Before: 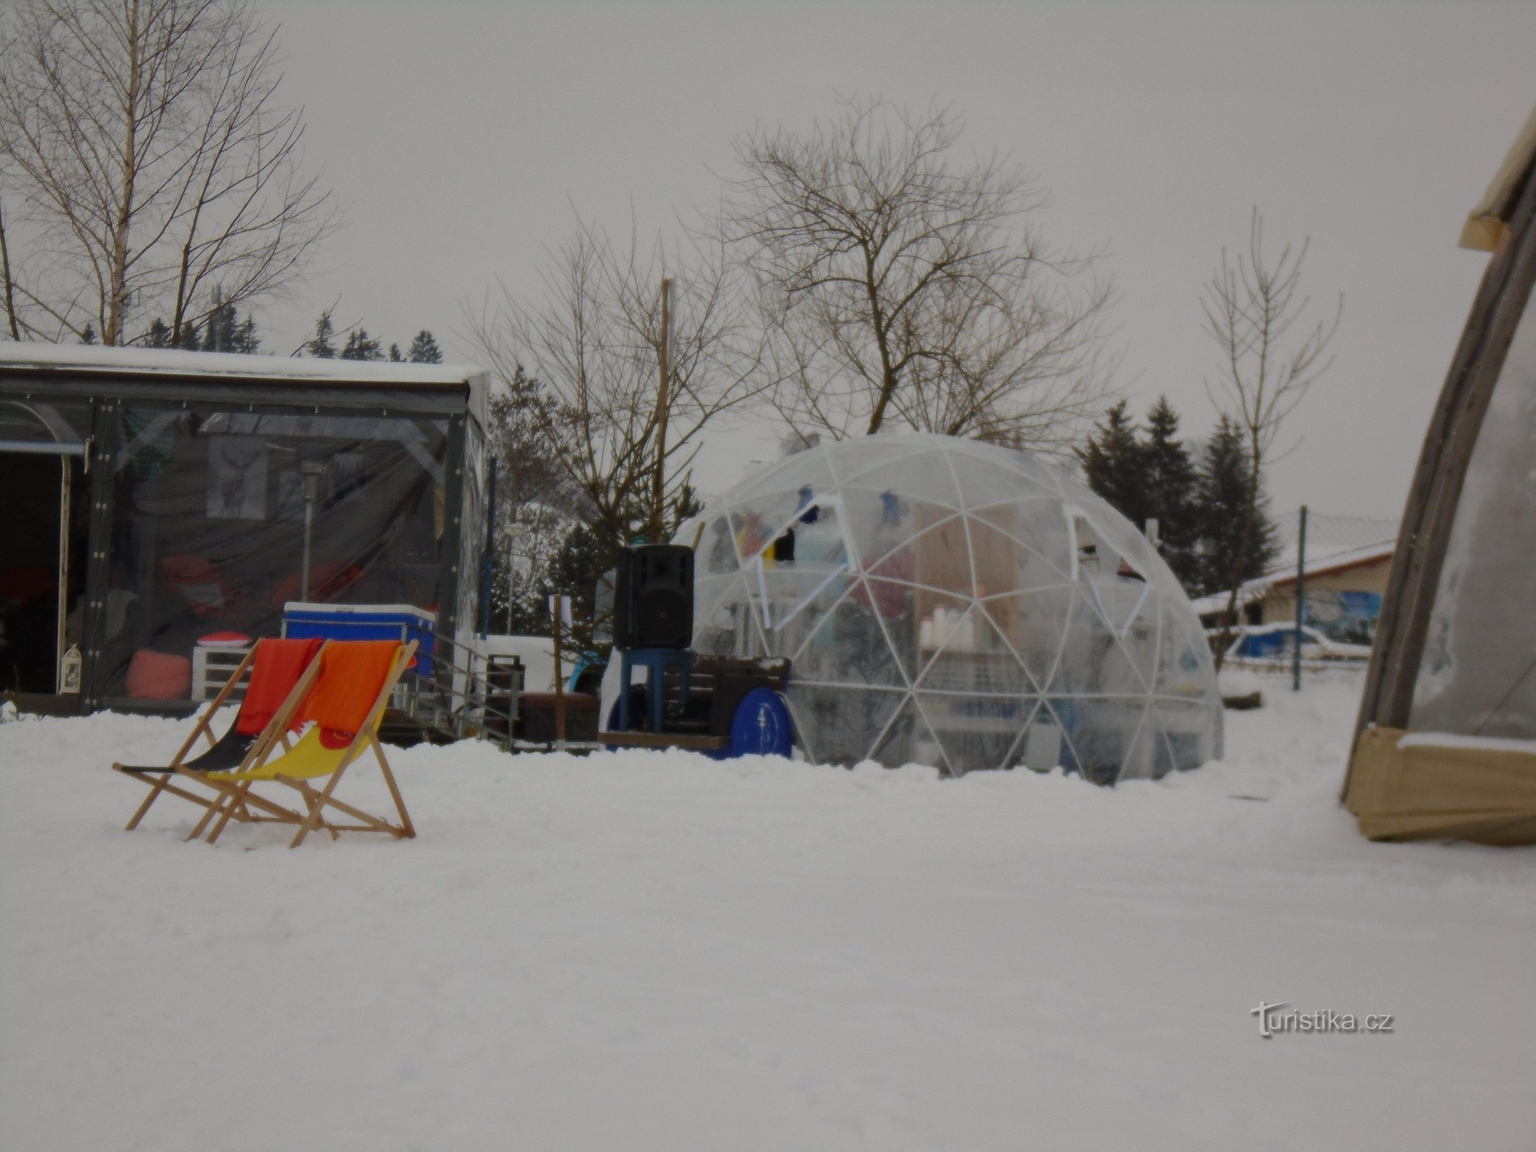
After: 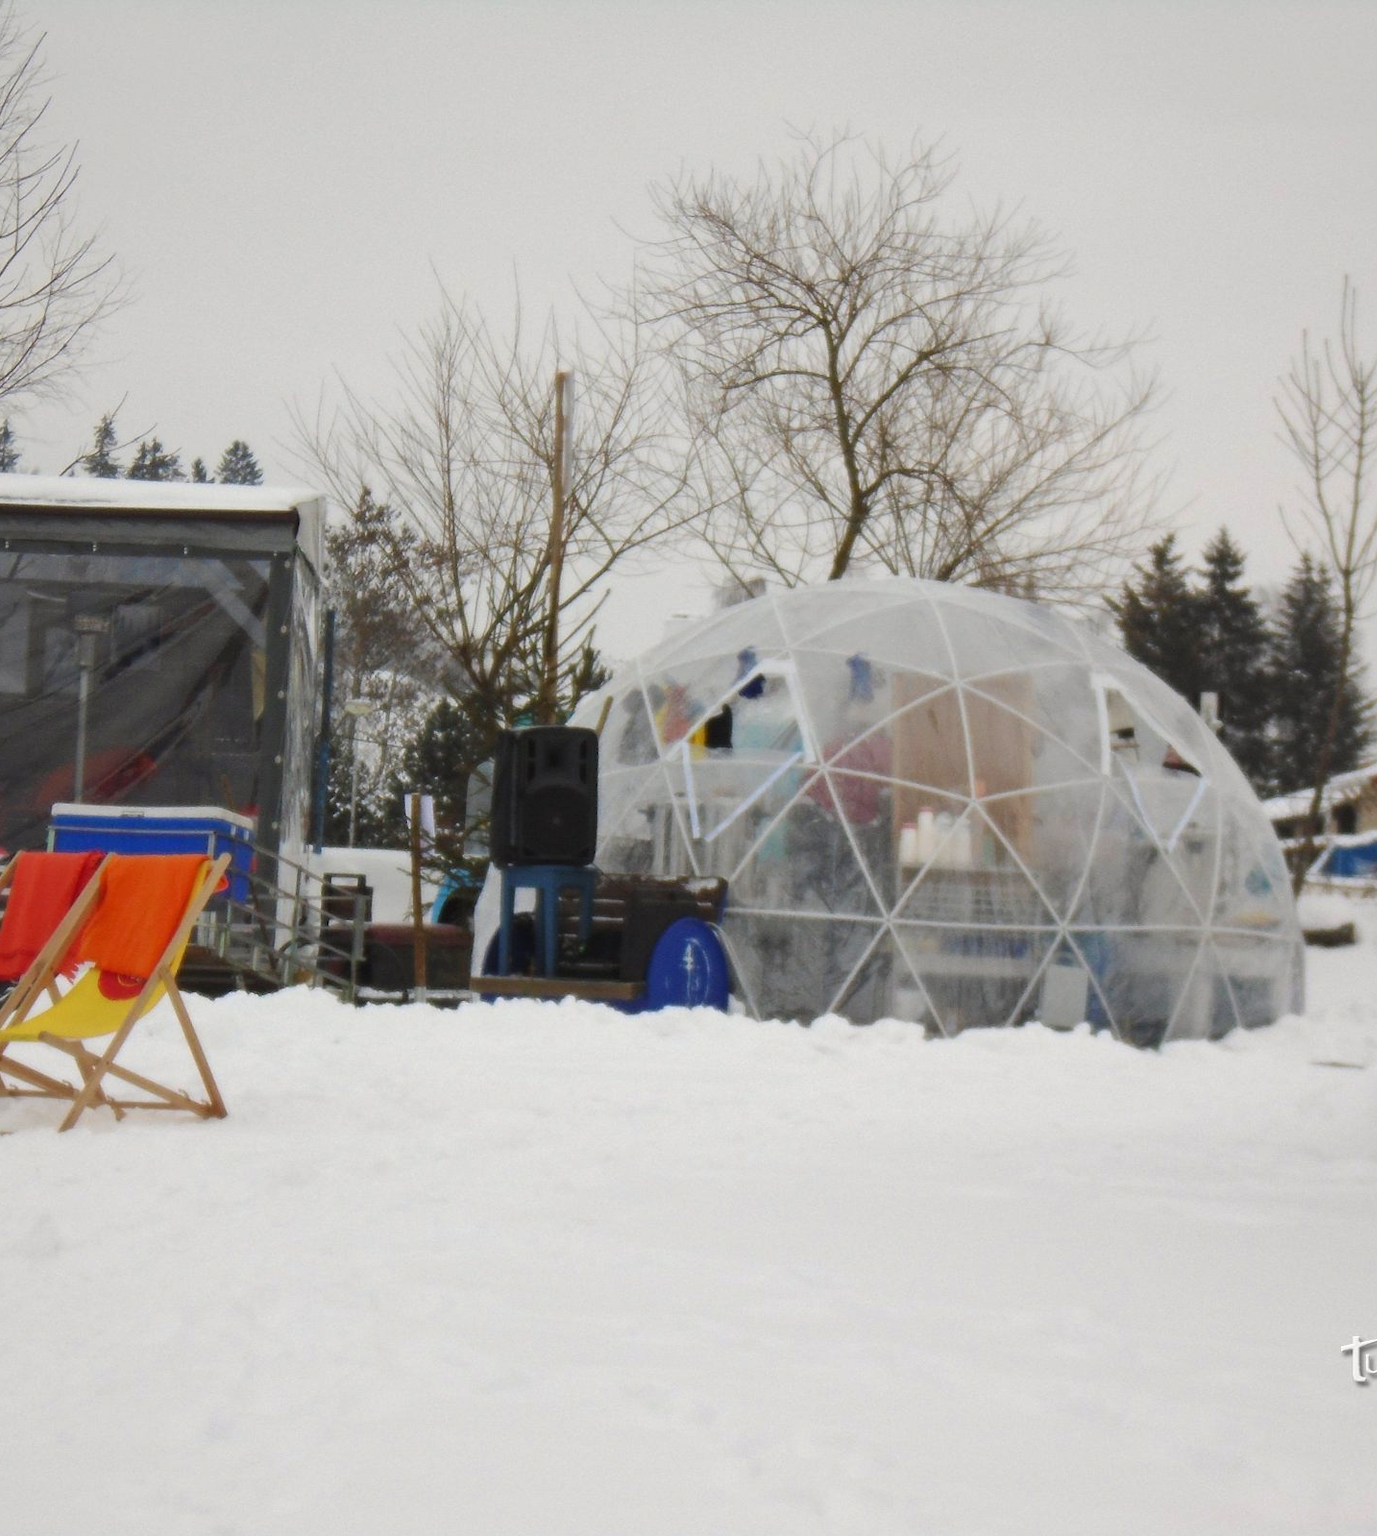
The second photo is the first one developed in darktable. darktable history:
exposure: black level correction 0, exposure 0.896 EV, compensate highlight preservation false
crop and rotate: left 16.024%, right 16.717%
